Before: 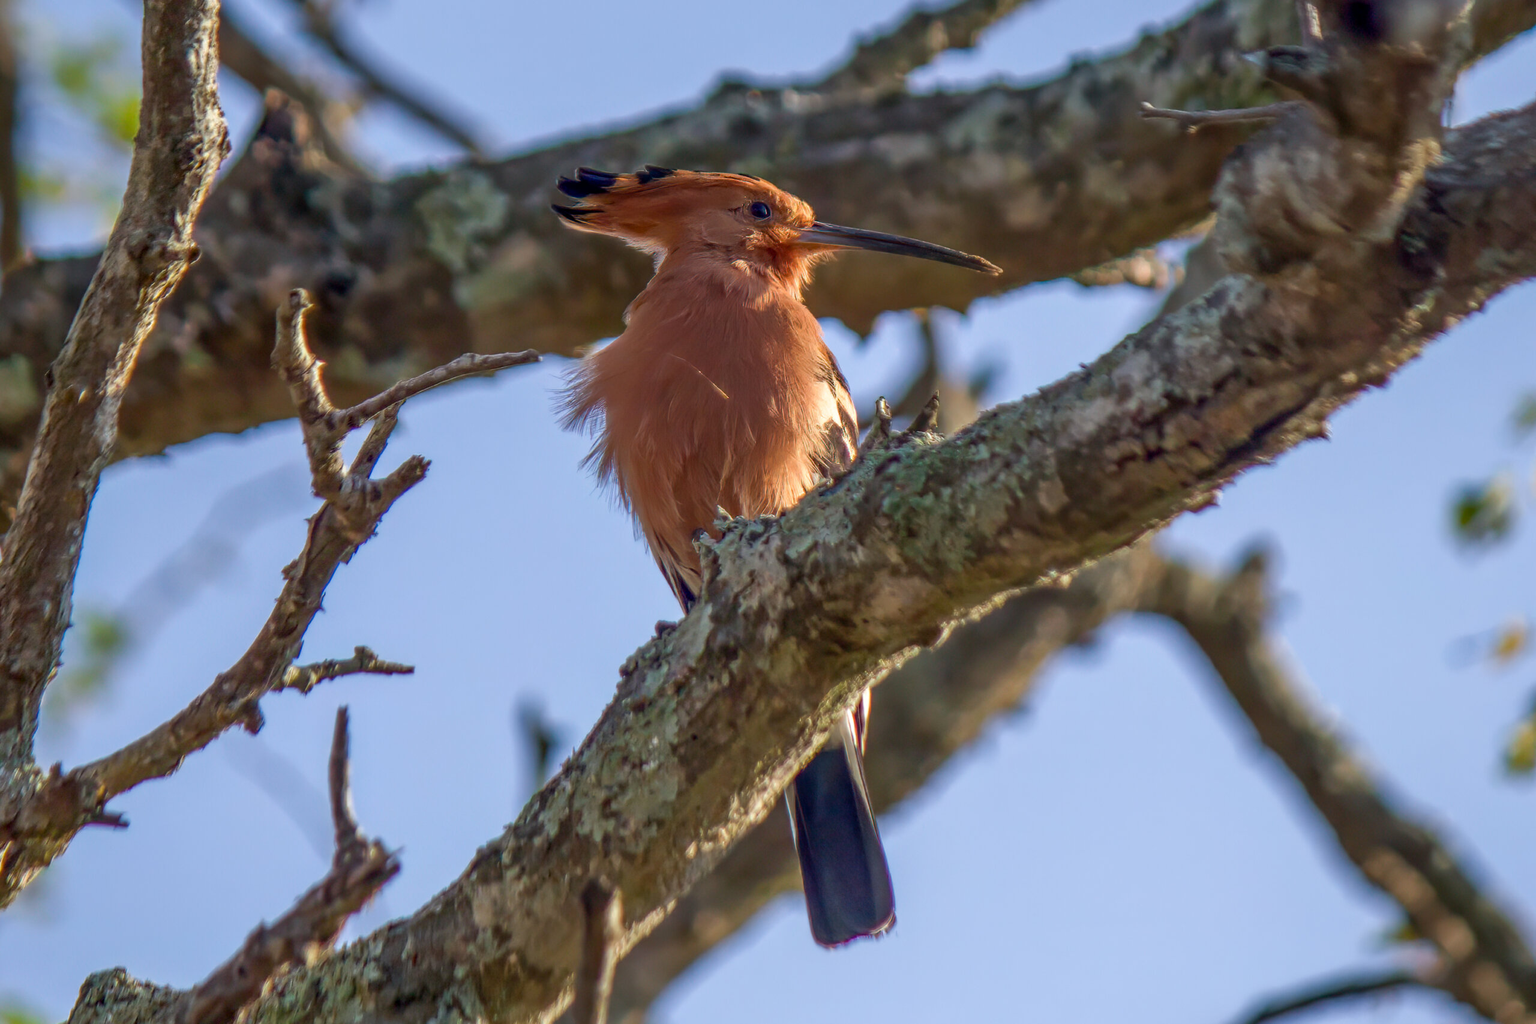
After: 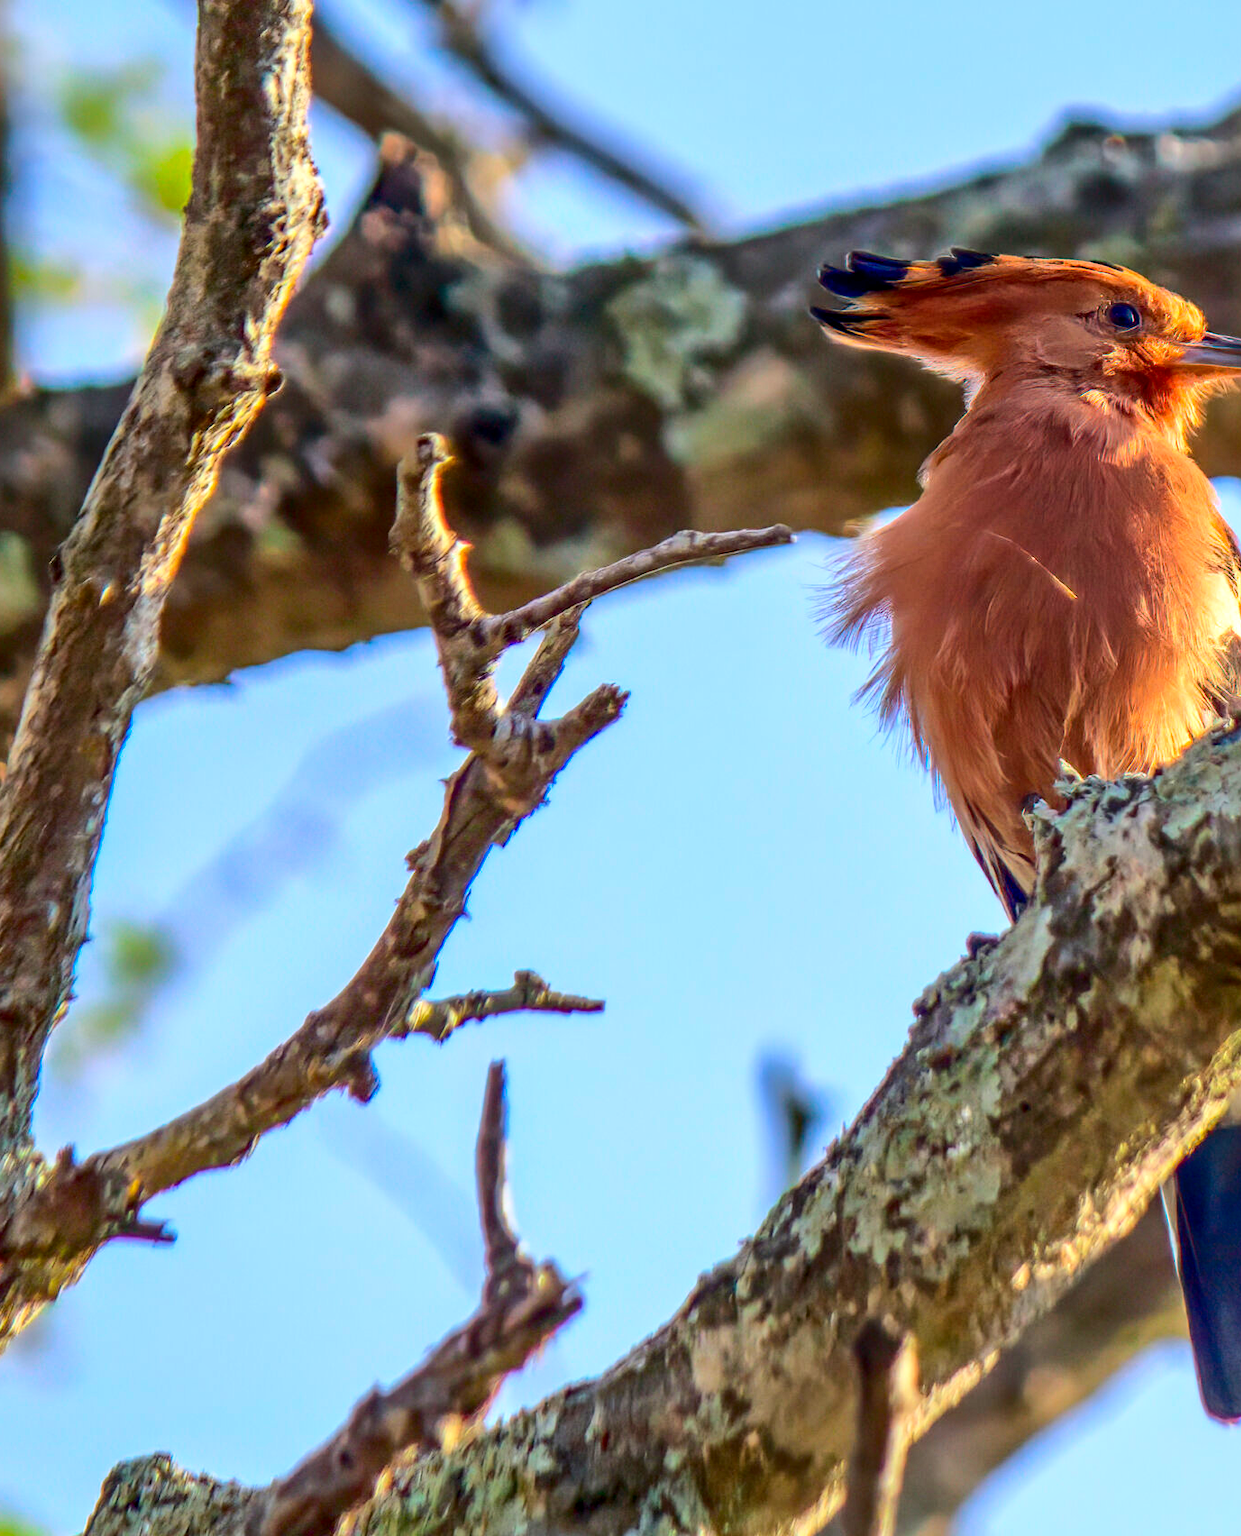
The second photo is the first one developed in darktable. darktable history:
contrast brightness saturation: contrast 0.172, saturation 0.3
local contrast: highlights 102%, shadows 99%, detail 120%, midtone range 0.2
crop: left 0.817%, right 45.378%, bottom 0.089%
base curve: curves: ch0 [(0, 0) (0.028, 0.03) (0.121, 0.232) (0.46, 0.748) (0.859, 0.968) (1, 1)]
shadows and highlights: on, module defaults
